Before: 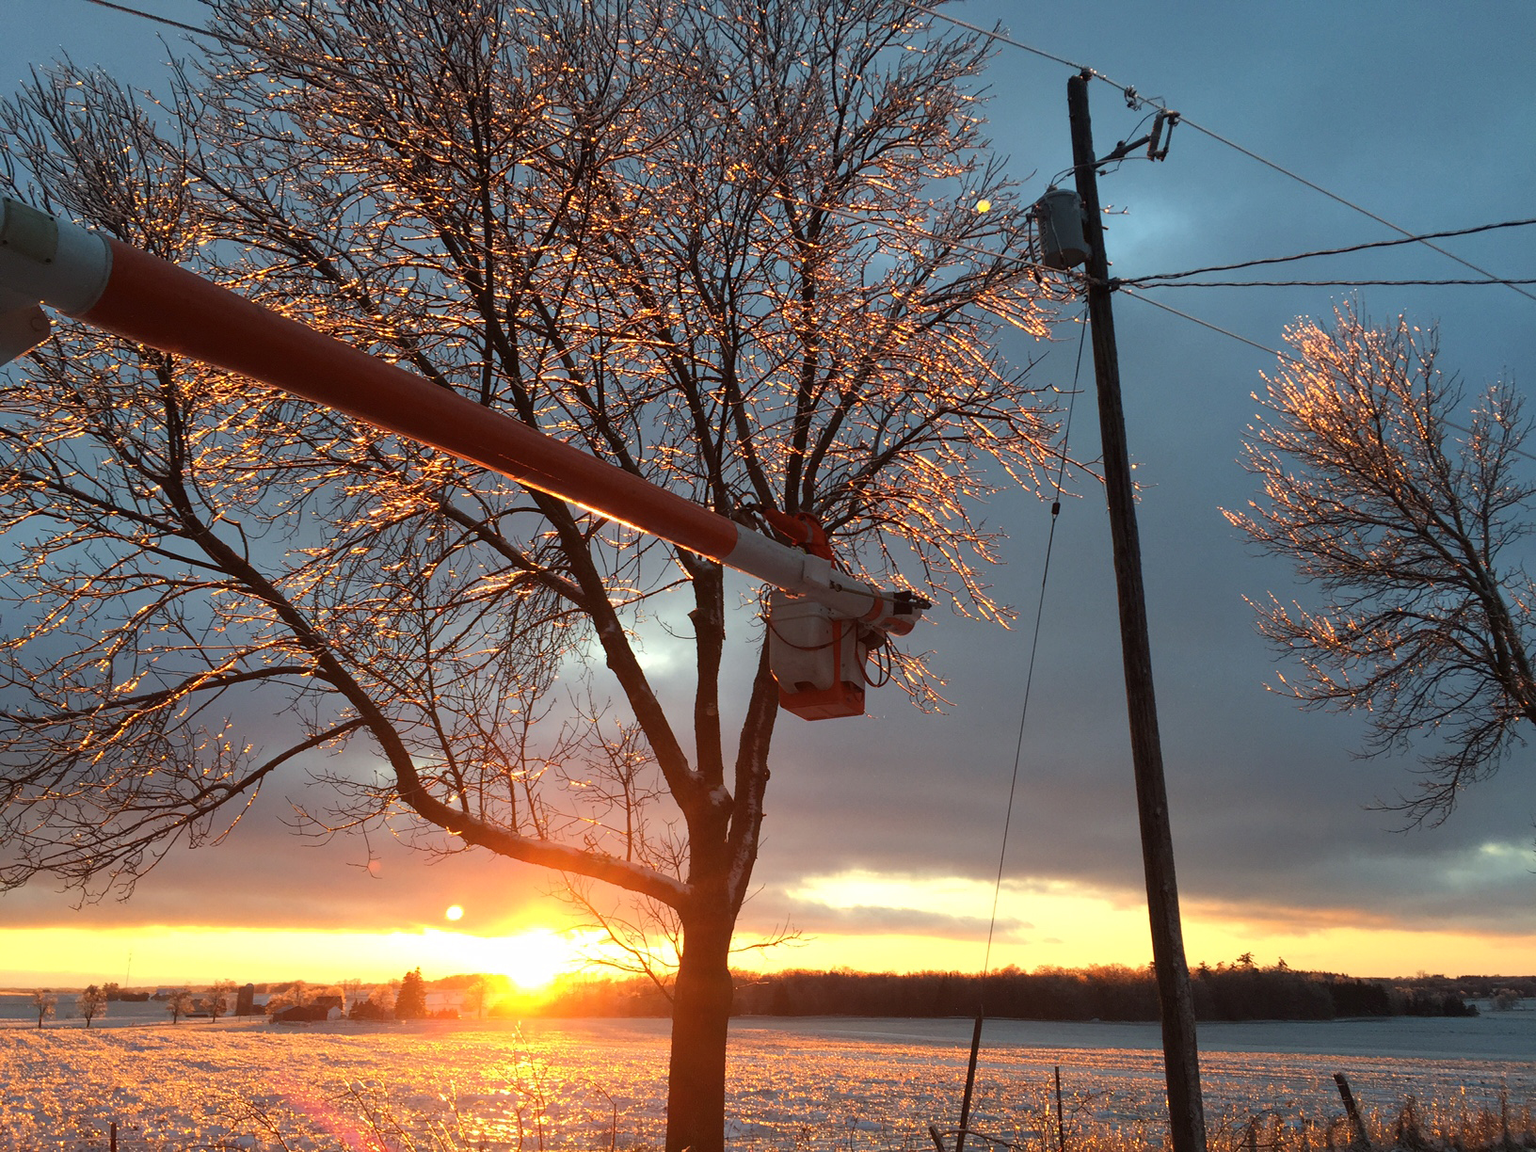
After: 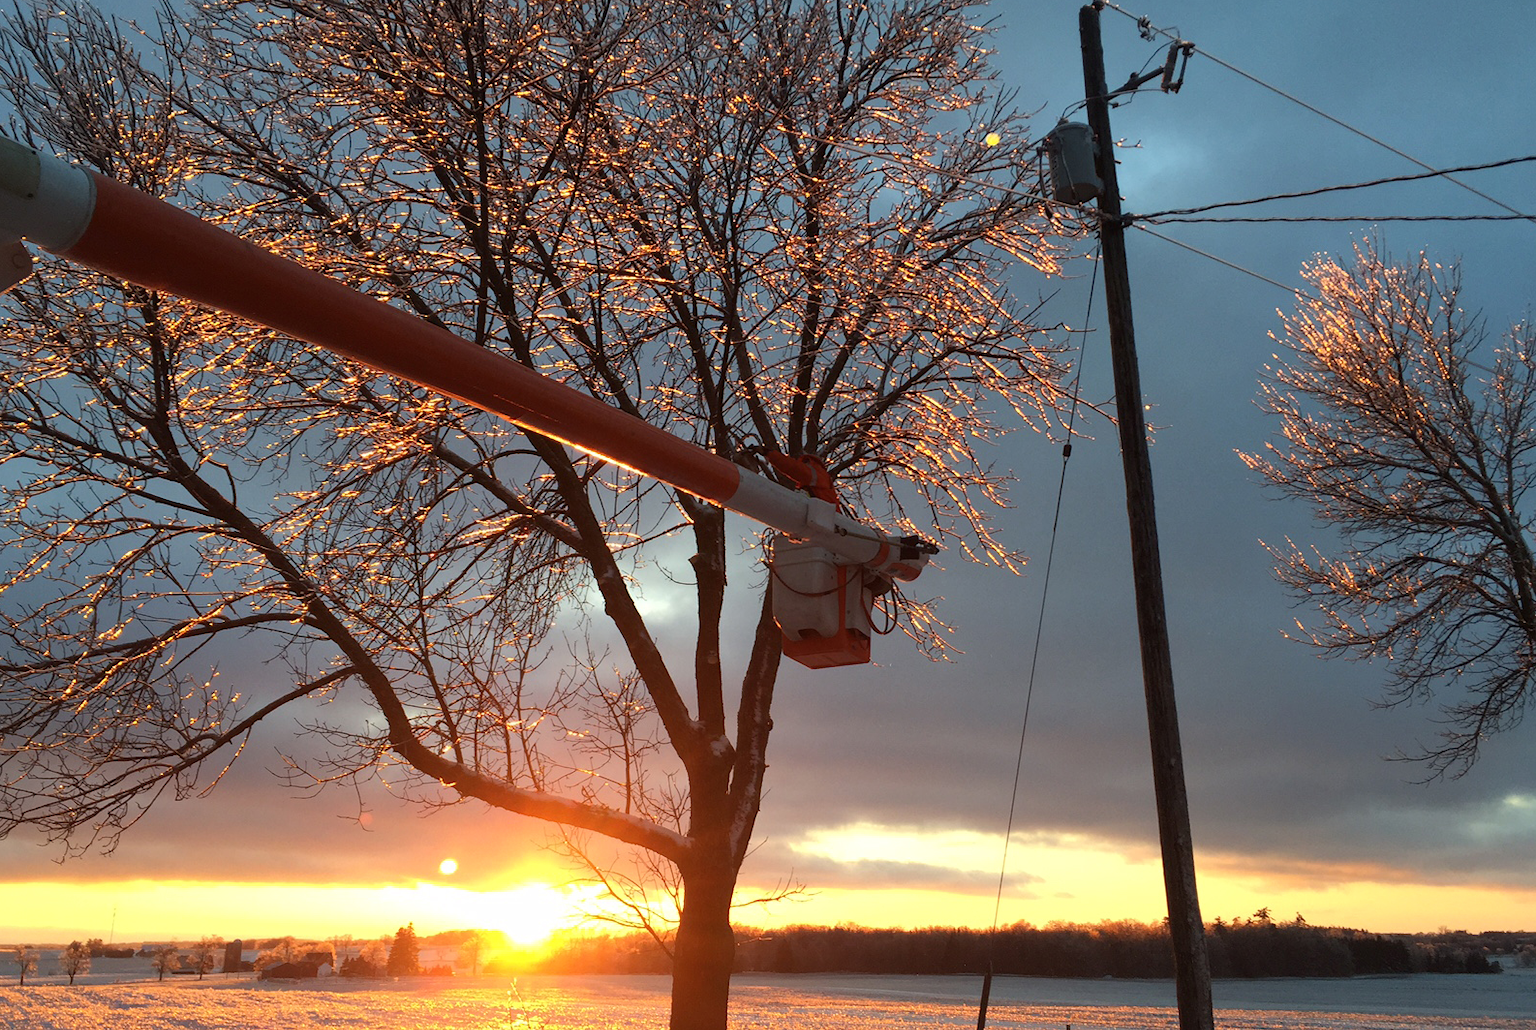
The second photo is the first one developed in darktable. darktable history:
crop: left 1.266%, top 6.197%, right 1.544%, bottom 6.823%
